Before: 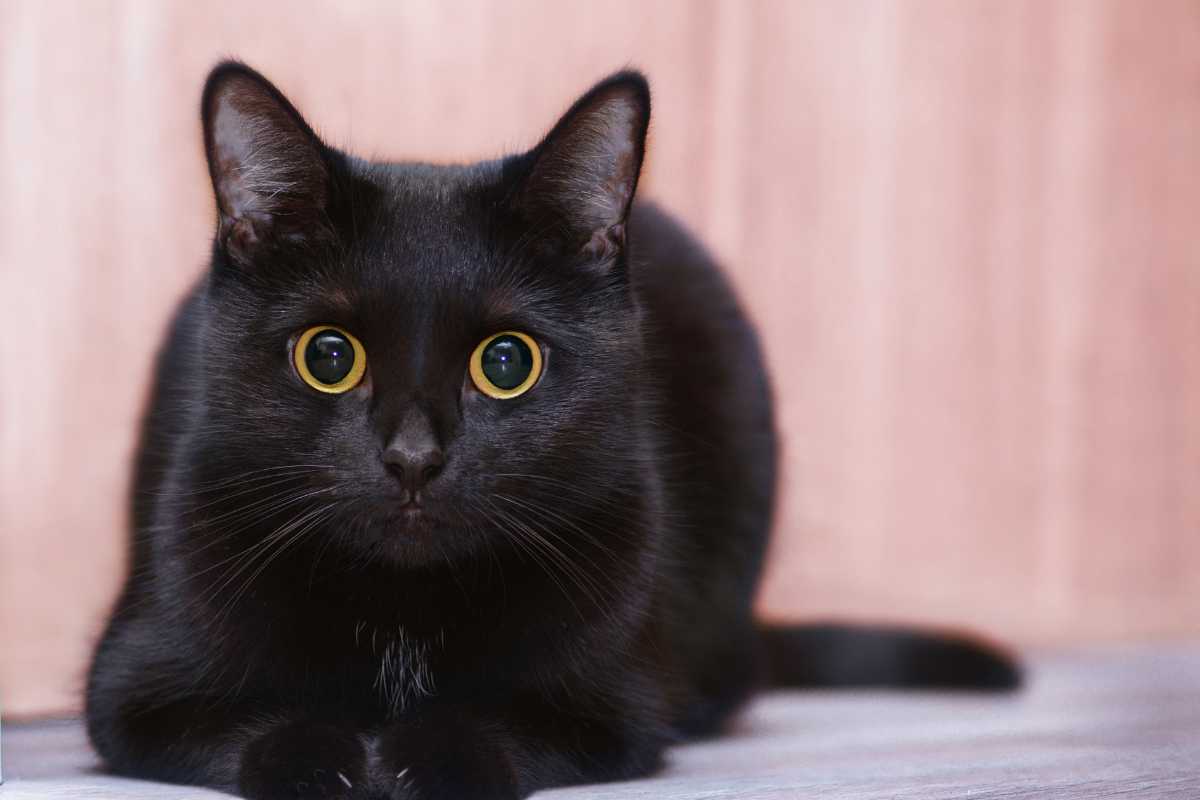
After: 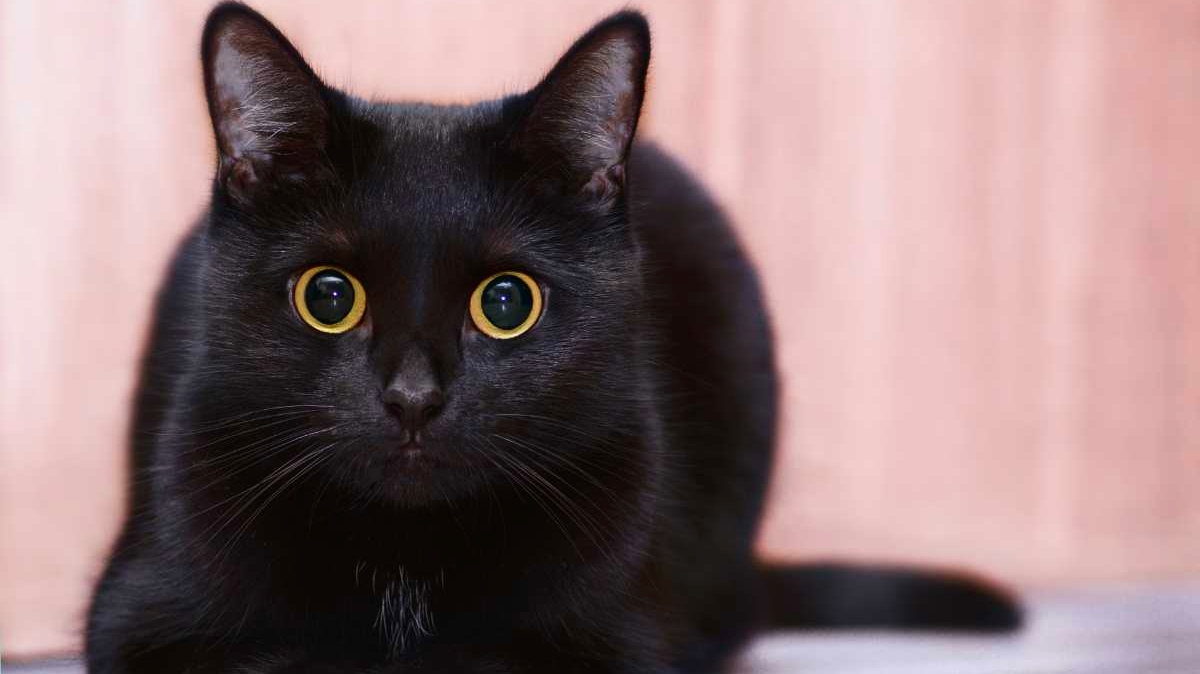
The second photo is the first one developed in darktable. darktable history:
contrast brightness saturation: contrast 0.149, brightness -0.01, saturation 0.104
crop: top 7.617%, bottom 8.043%
